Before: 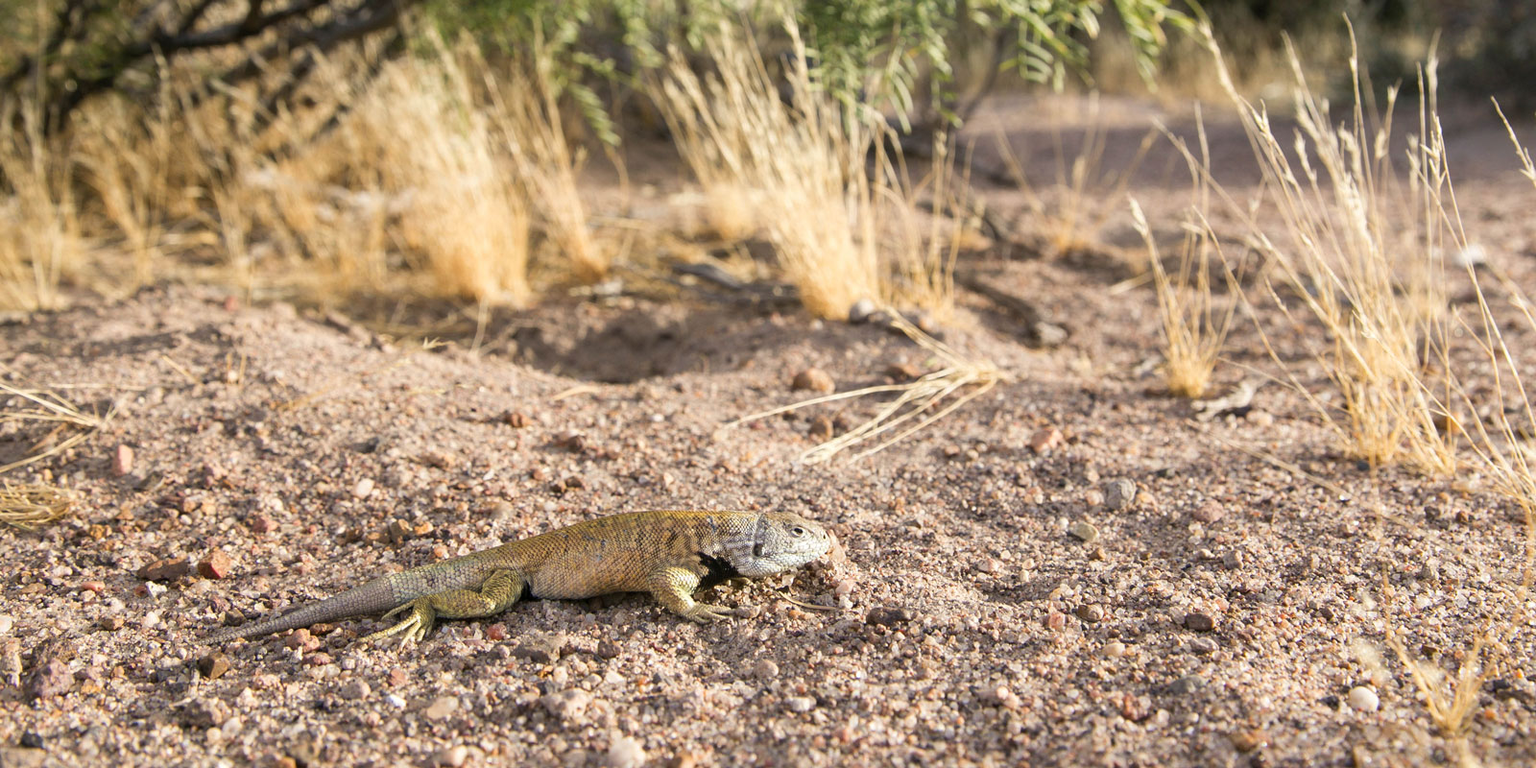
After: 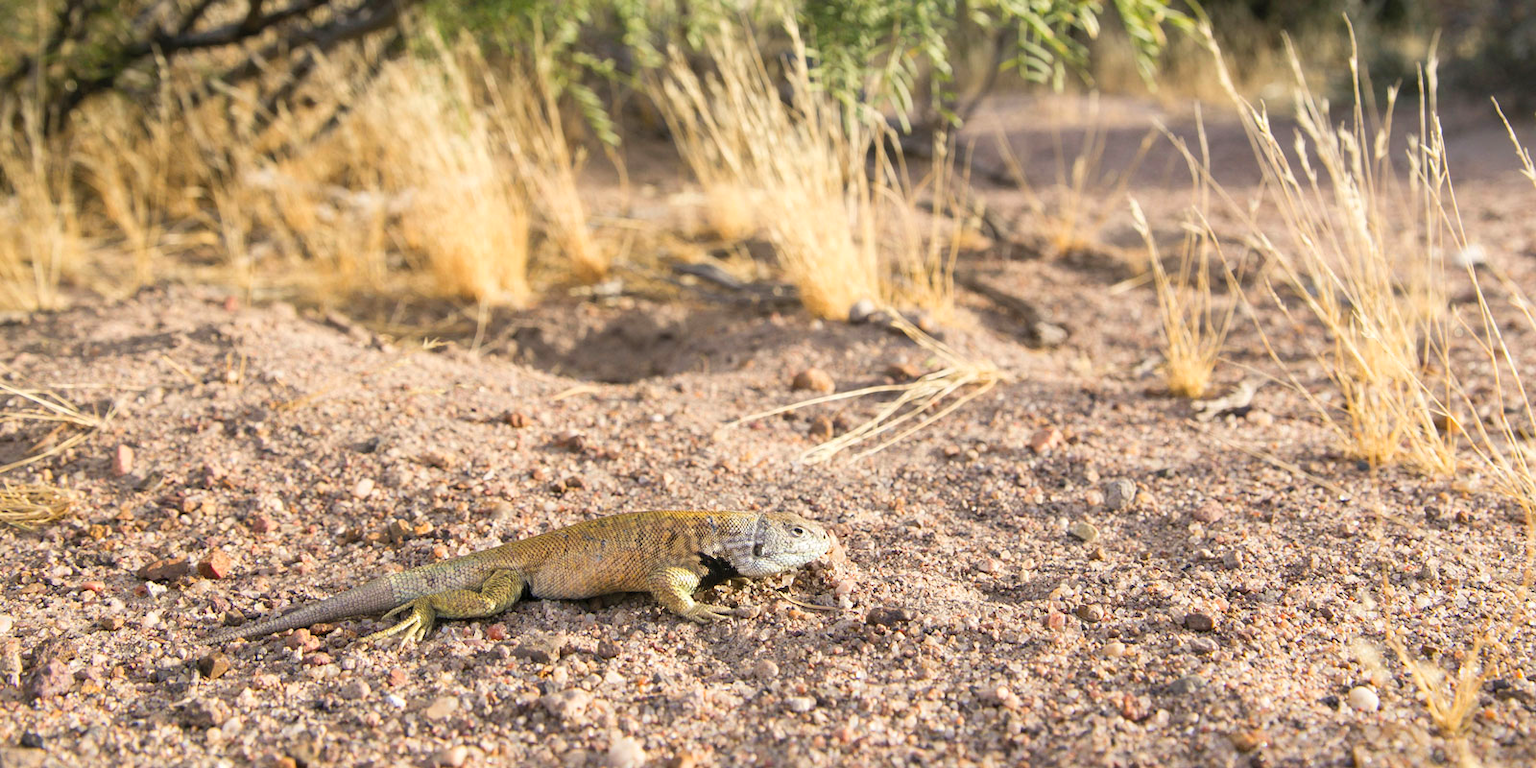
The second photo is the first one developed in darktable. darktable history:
contrast brightness saturation: contrast 0.072, brightness 0.08, saturation 0.178
